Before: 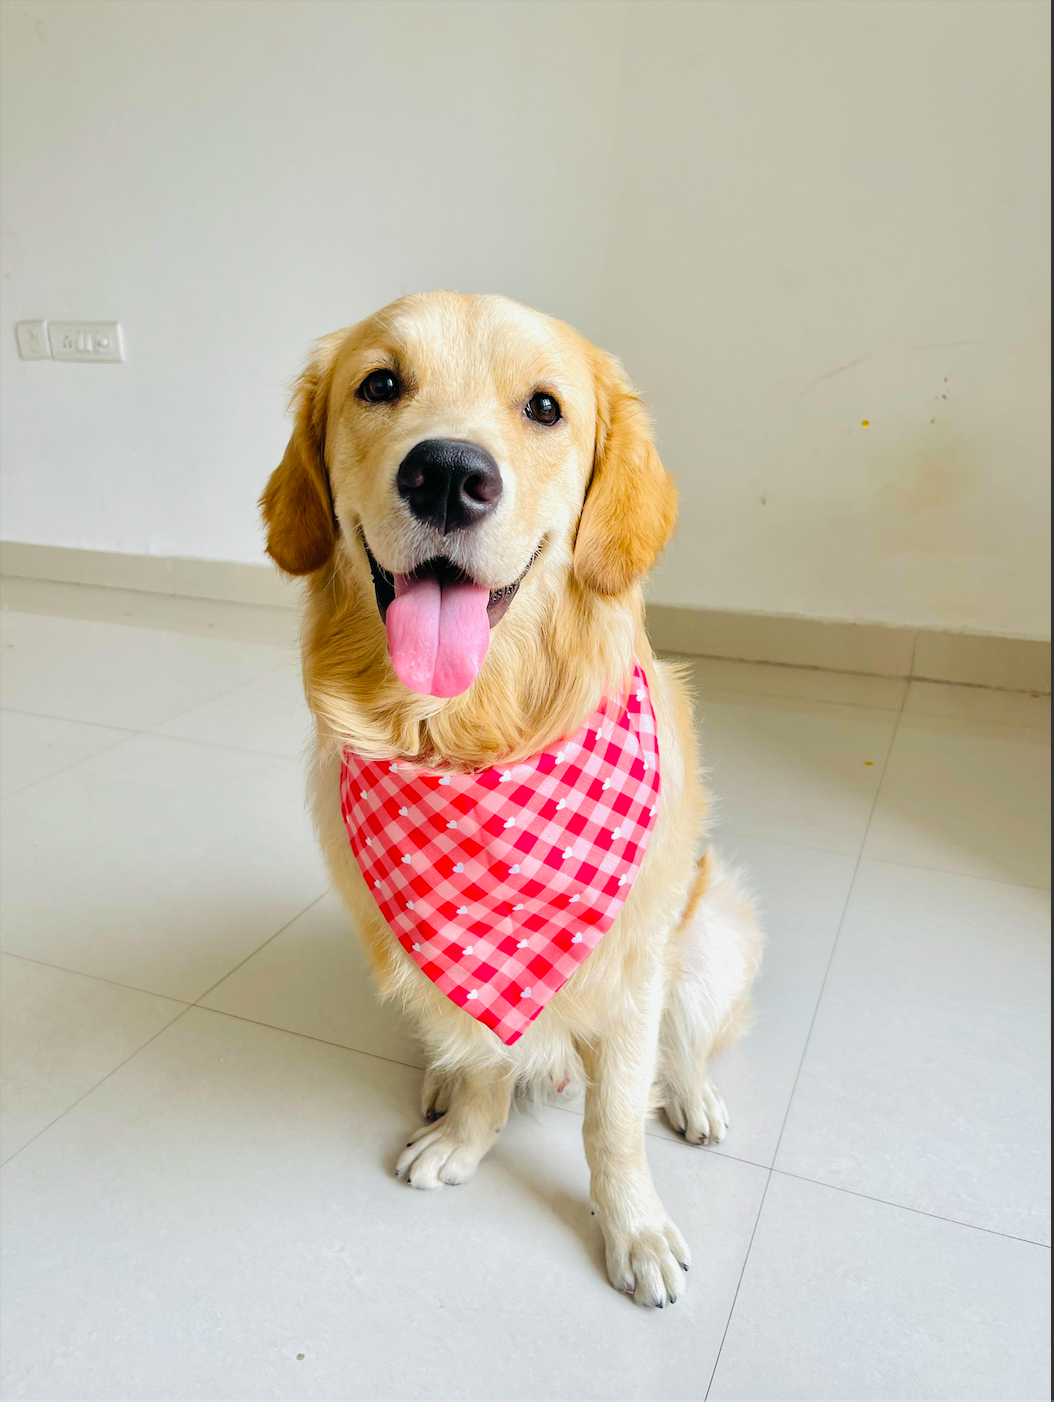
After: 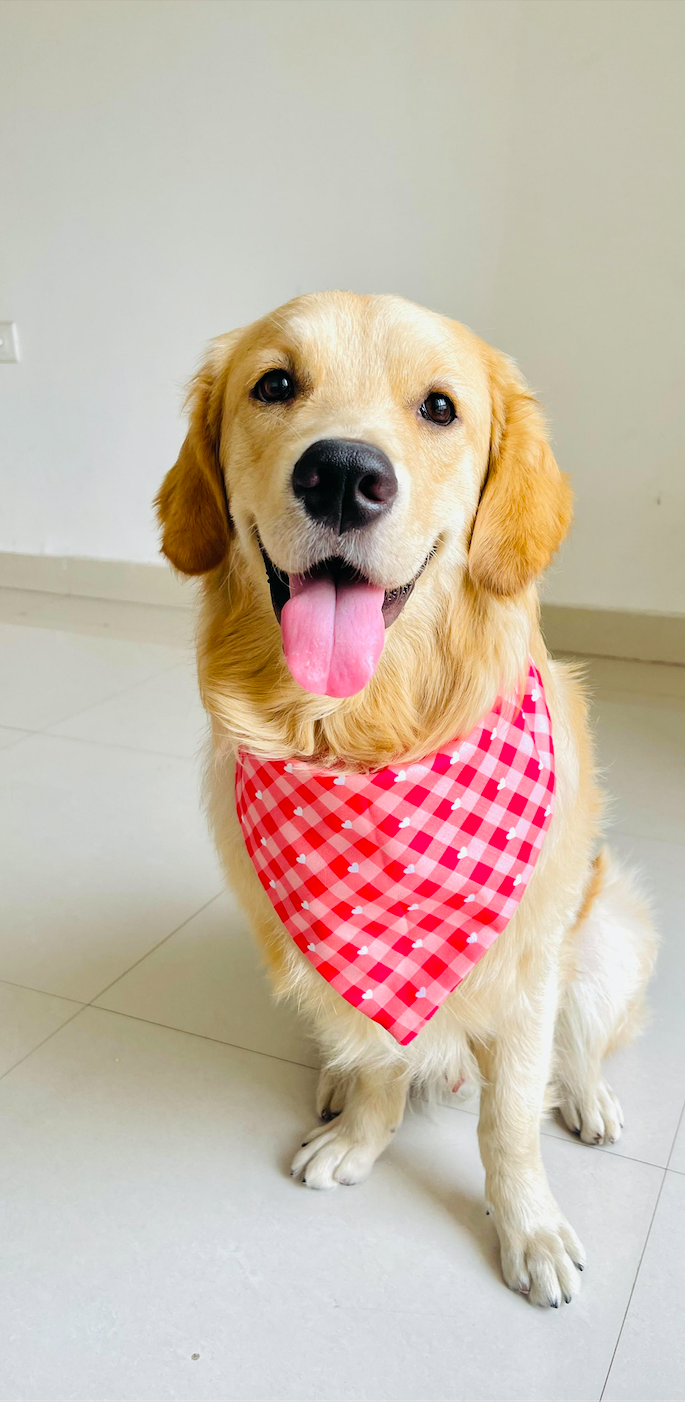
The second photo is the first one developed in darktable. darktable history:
crop and rotate: left 9.972%, right 25%
